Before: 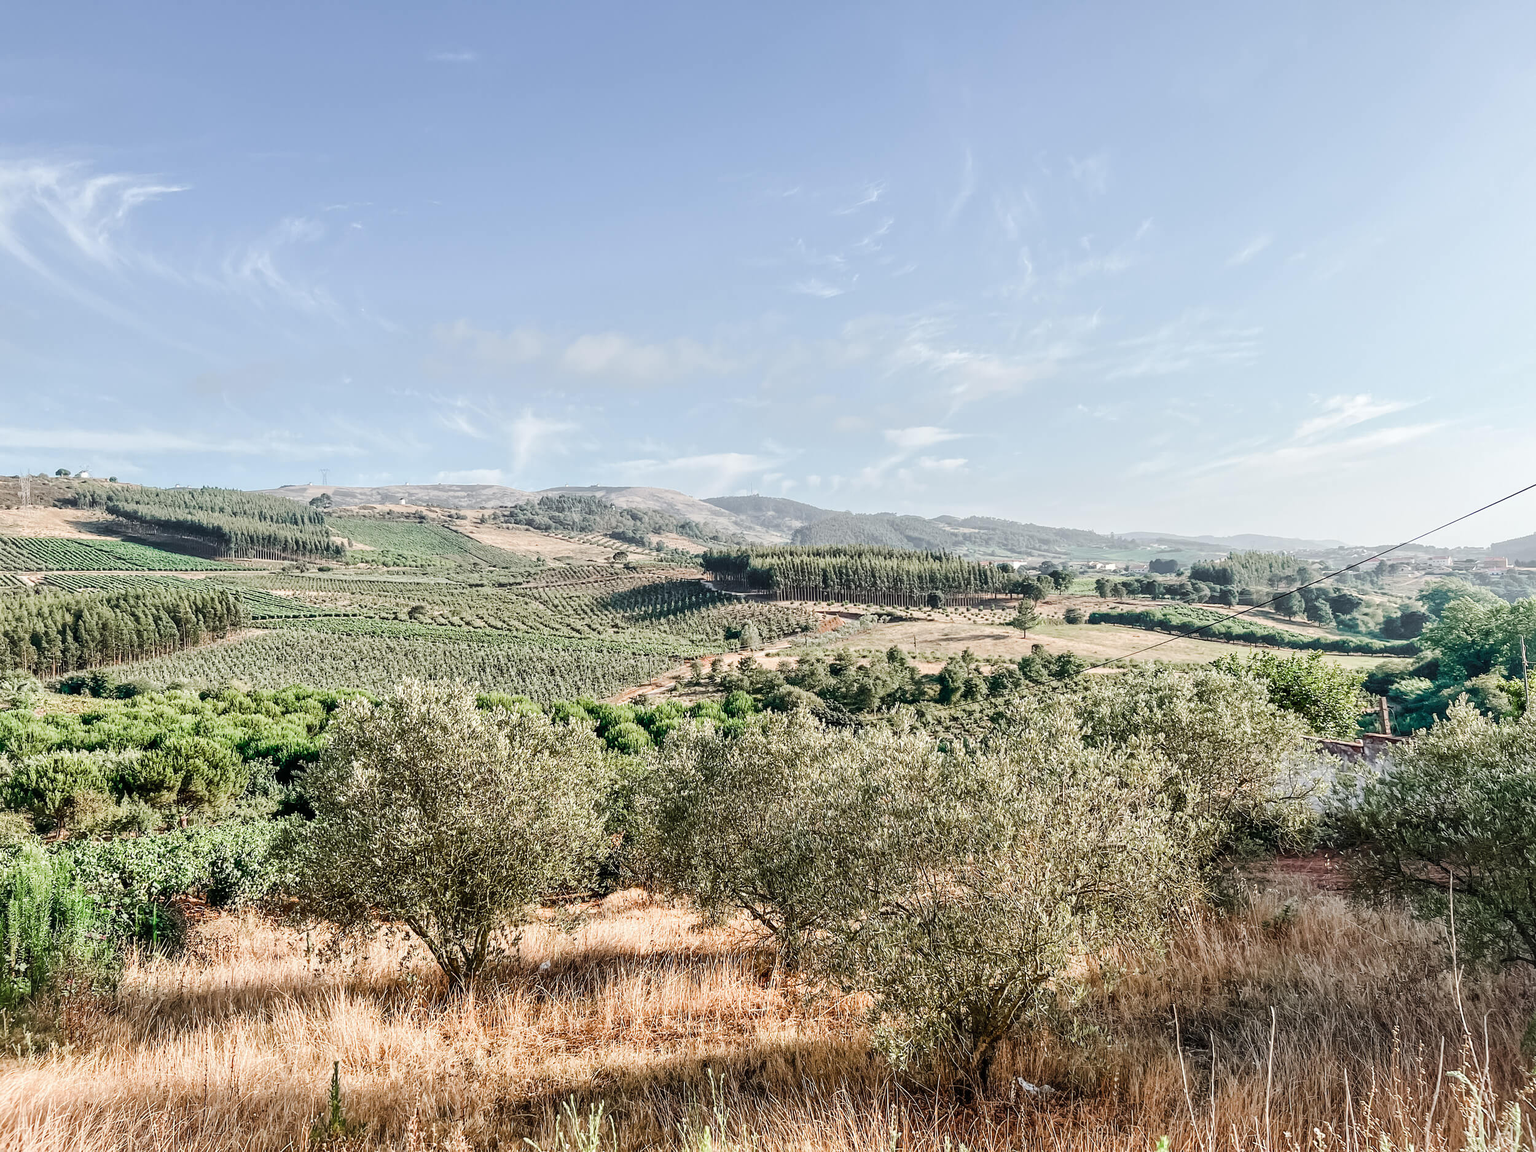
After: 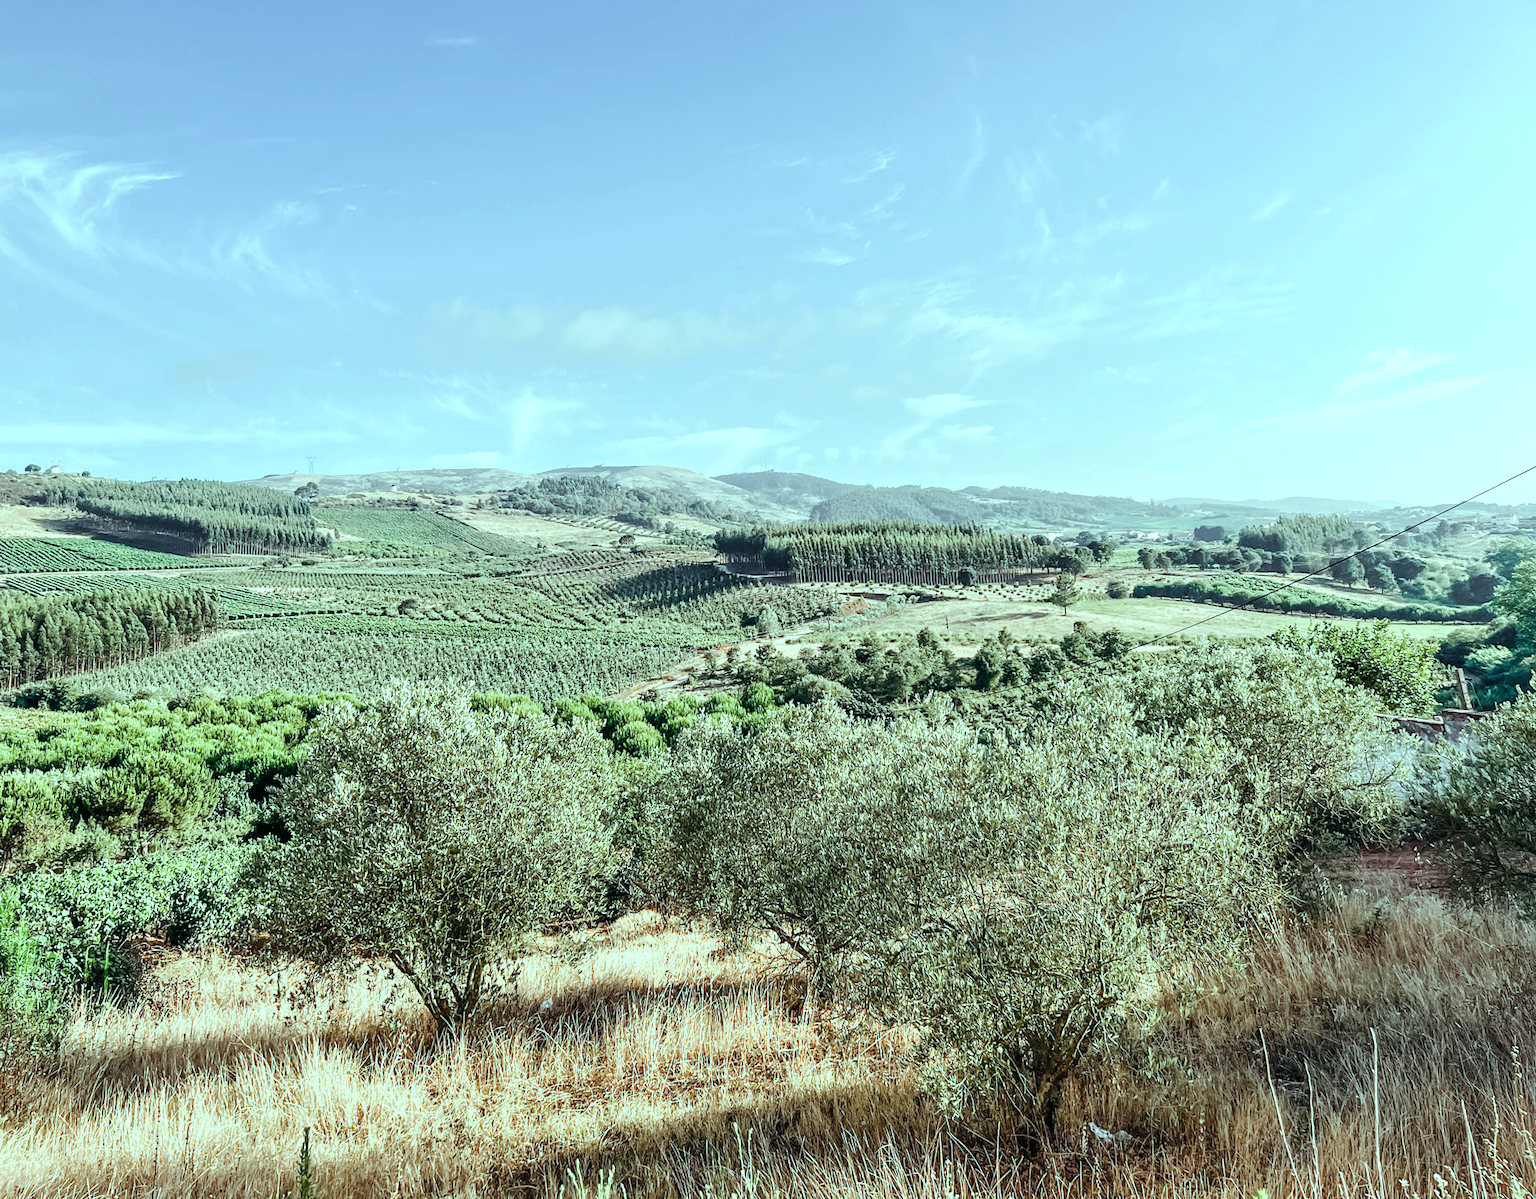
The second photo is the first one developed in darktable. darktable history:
color balance: mode lift, gamma, gain (sRGB), lift [0.997, 0.979, 1.021, 1.011], gamma [1, 1.084, 0.916, 0.998], gain [1, 0.87, 1.13, 1.101], contrast 4.55%, contrast fulcrum 38.24%, output saturation 104.09%
rotate and perspective: rotation -1.68°, lens shift (vertical) -0.146, crop left 0.049, crop right 0.912, crop top 0.032, crop bottom 0.96
